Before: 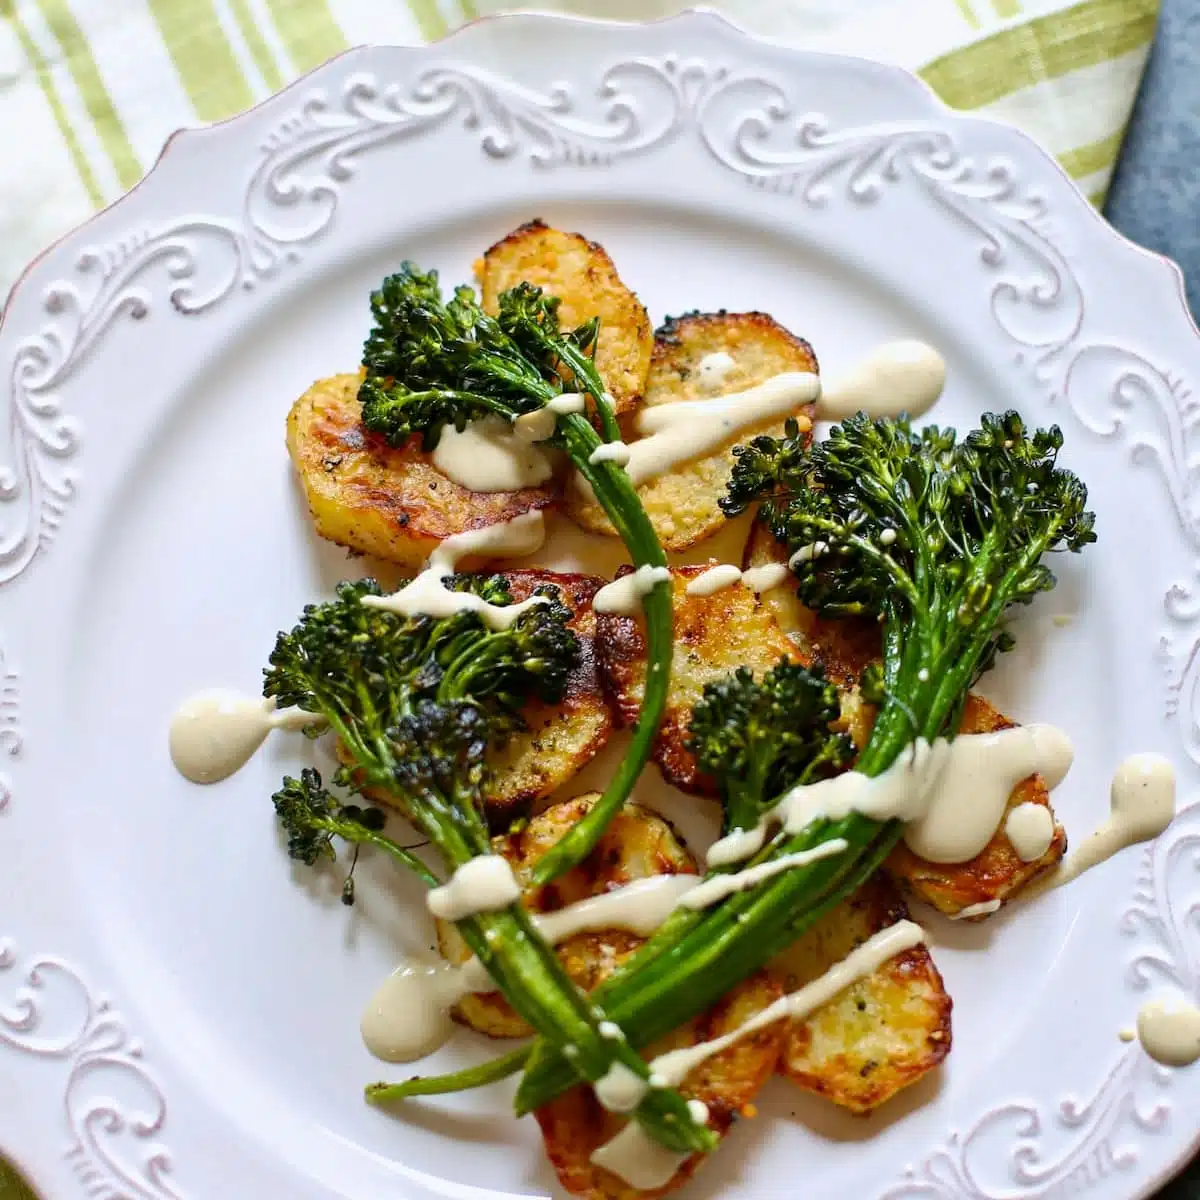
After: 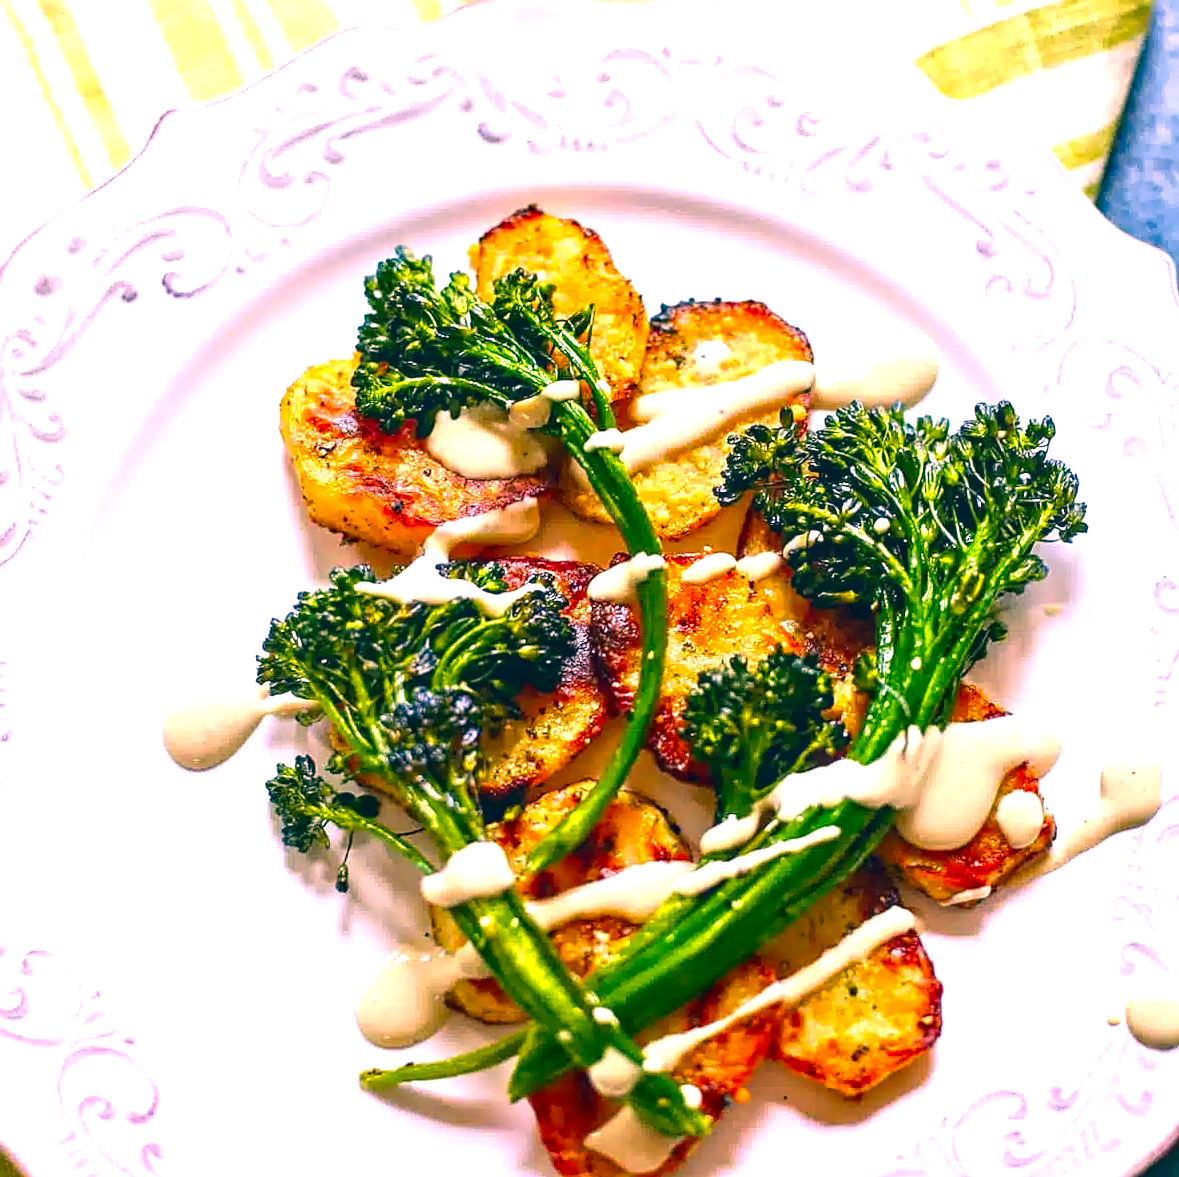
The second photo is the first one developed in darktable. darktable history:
rotate and perspective: rotation 0.174°, lens shift (vertical) 0.013, lens shift (horizontal) 0.019, shear 0.001, automatic cropping original format, crop left 0.007, crop right 0.991, crop top 0.016, crop bottom 0.997
crop: left 0.434%, top 0.485%, right 0.244%, bottom 0.386%
sharpen: on, module defaults
exposure: black level correction 0.001, exposure 0.955 EV, compensate exposure bias true, compensate highlight preservation false
contrast brightness saturation: brightness -0.09
color correction: highlights a* 17.03, highlights b* 0.205, shadows a* -15.38, shadows b* -14.56, saturation 1.5
local contrast: on, module defaults
